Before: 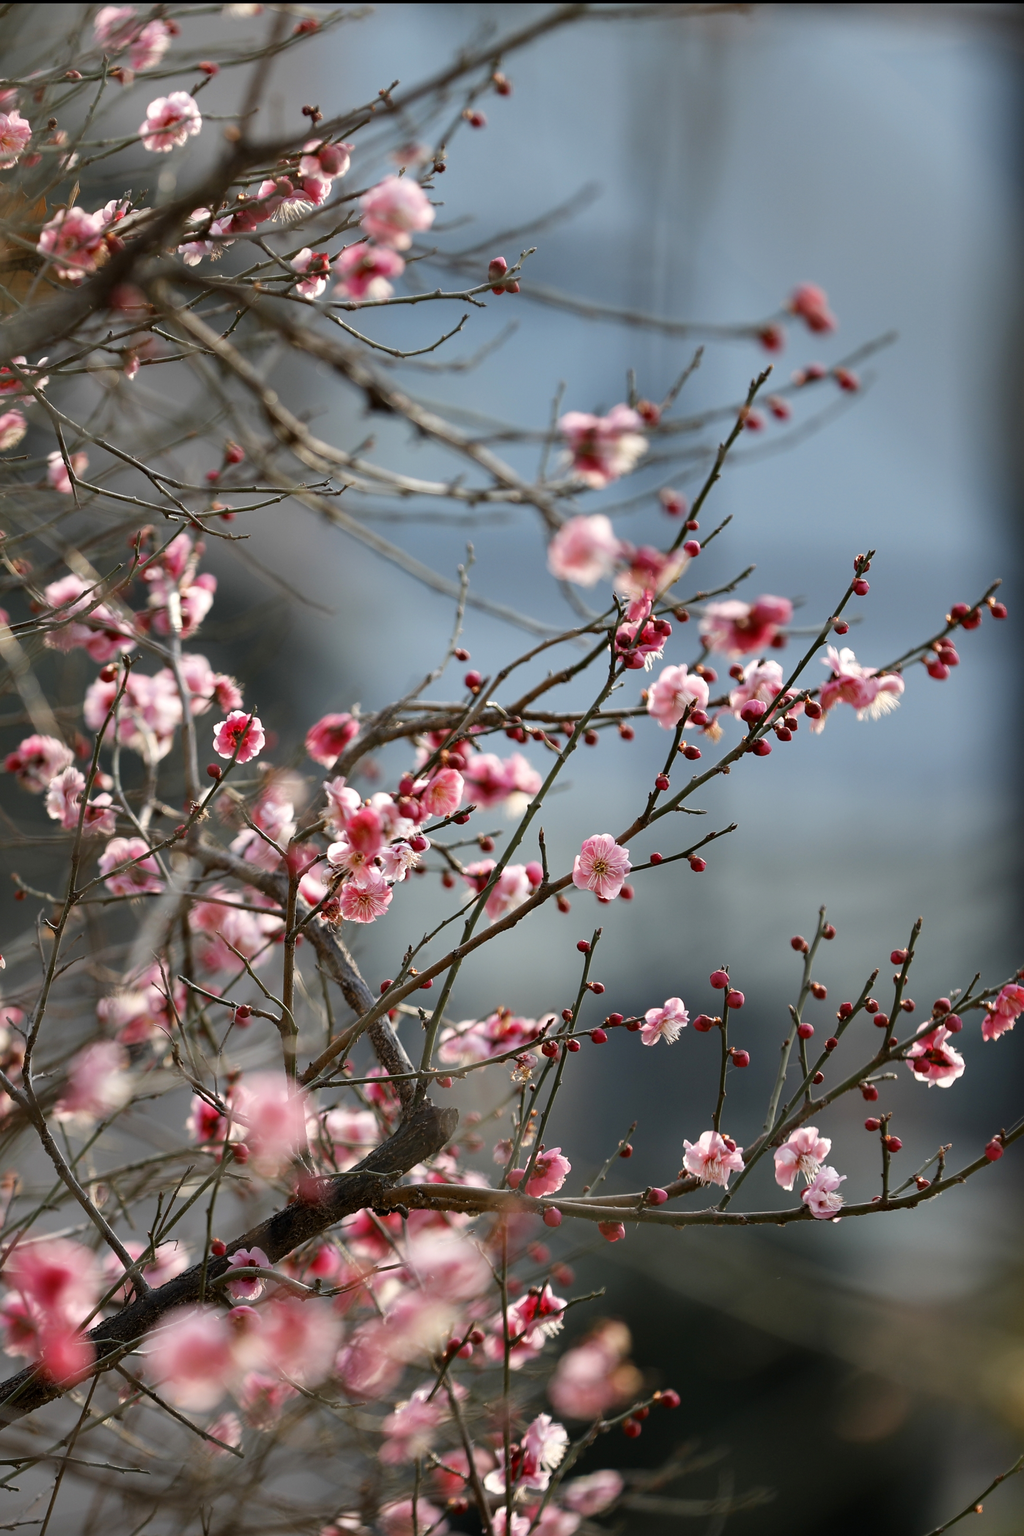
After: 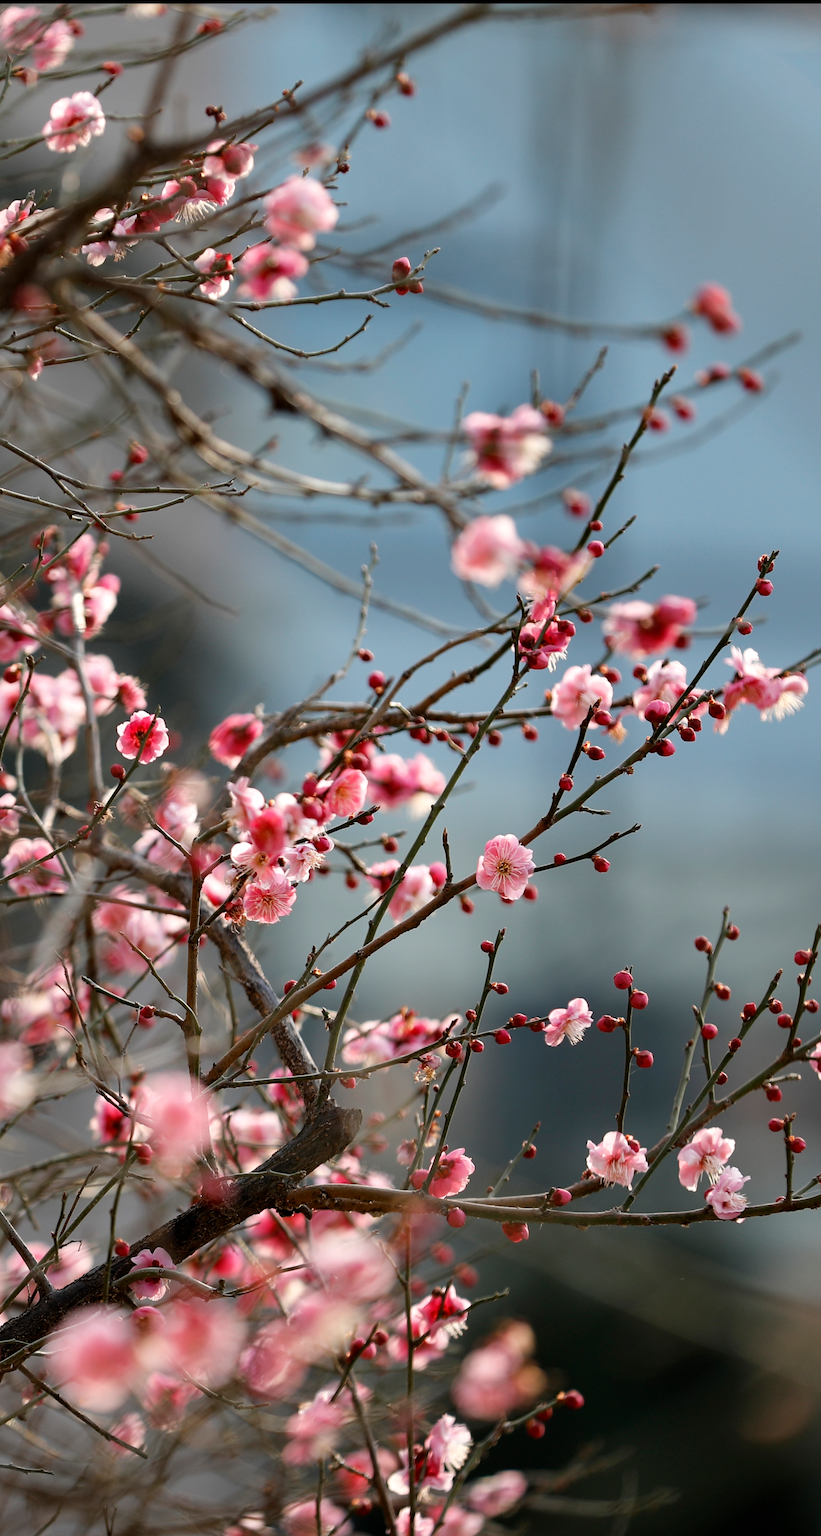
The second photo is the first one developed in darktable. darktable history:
crop and rotate: left 9.535%, right 10.234%
